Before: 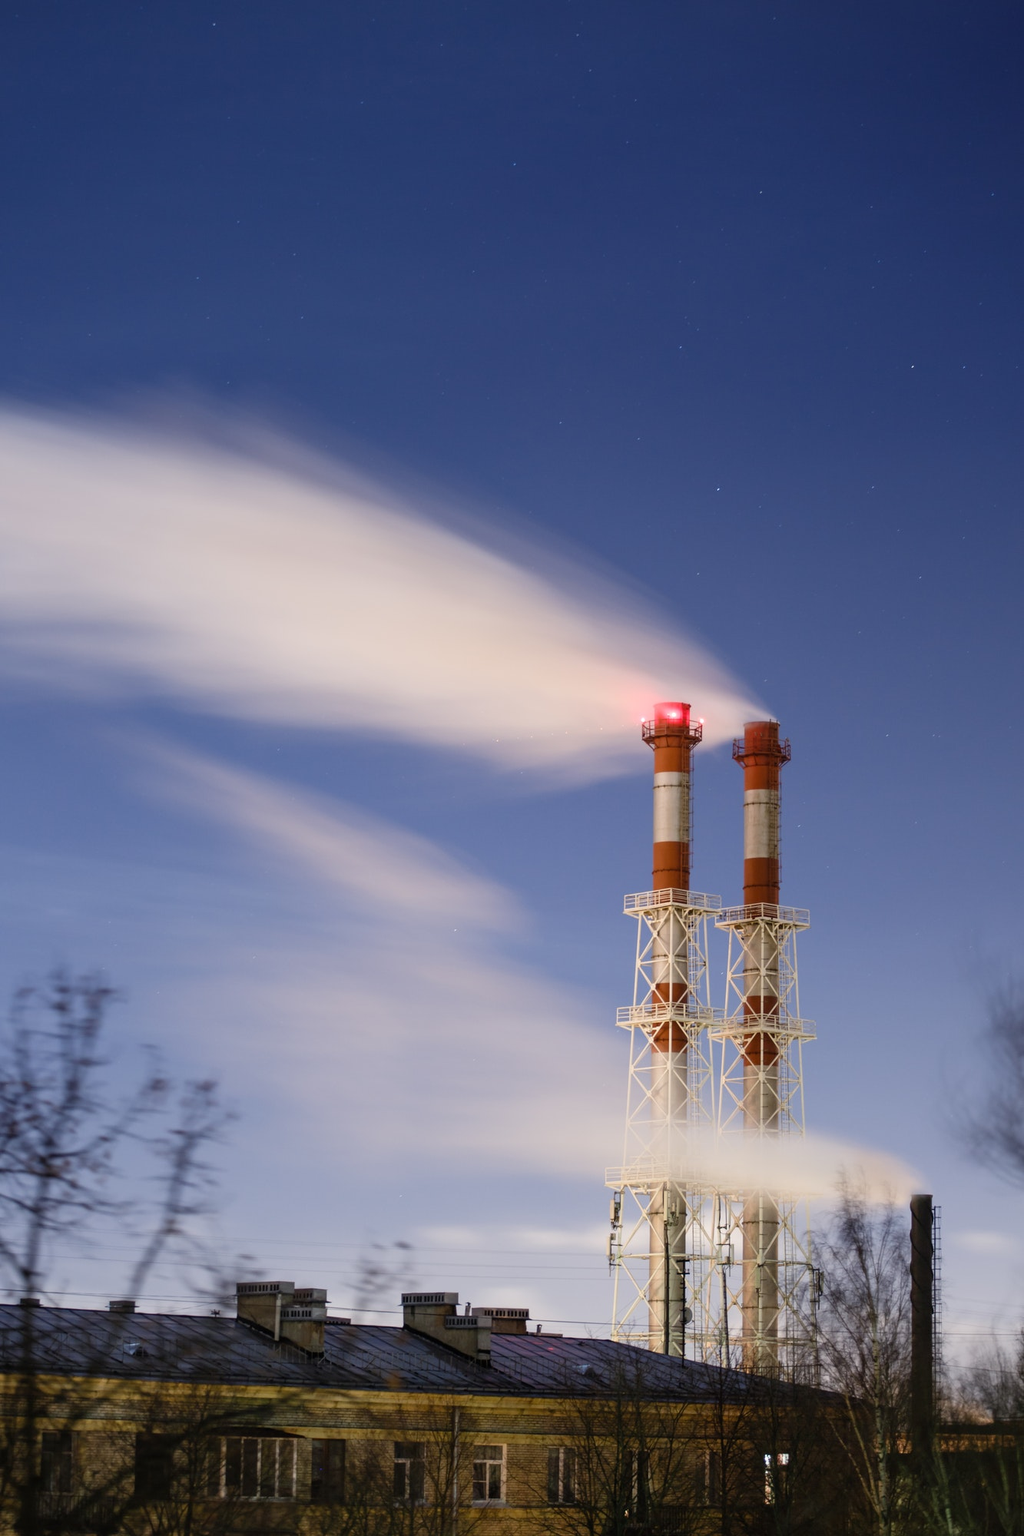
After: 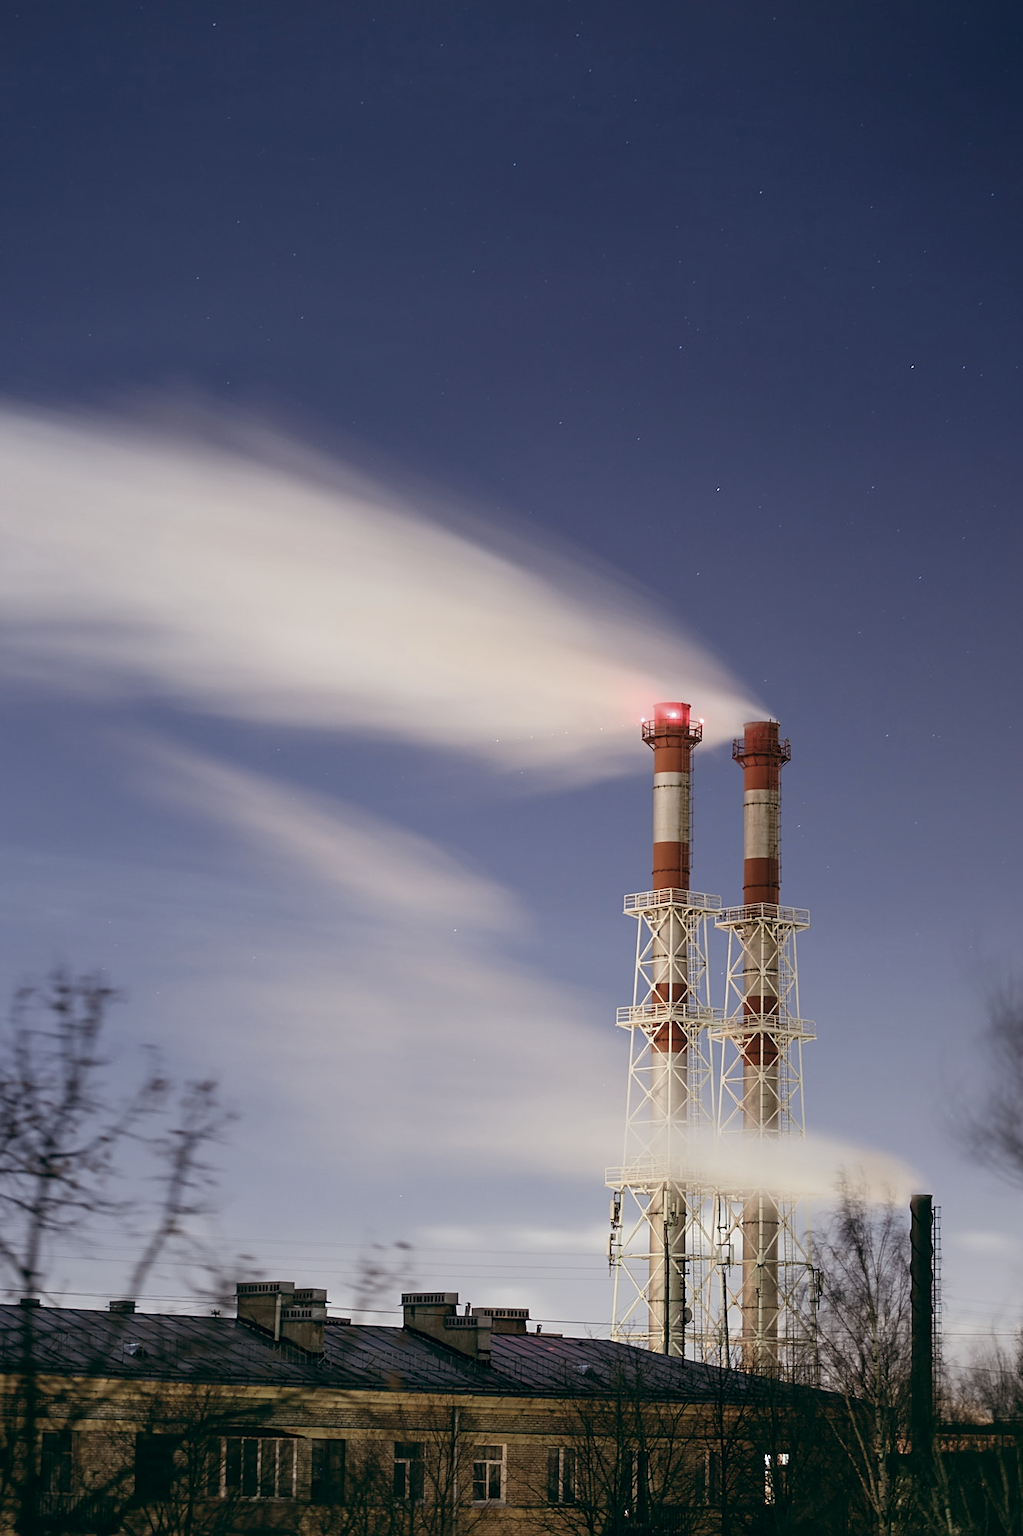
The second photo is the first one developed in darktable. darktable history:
color balance: lift [1, 0.994, 1.002, 1.006], gamma [0.957, 1.081, 1.016, 0.919], gain [0.97, 0.972, 1.01, 1.028], input saturation 91.06%, output saturation 79.8%
sharpen: on, module defaults
